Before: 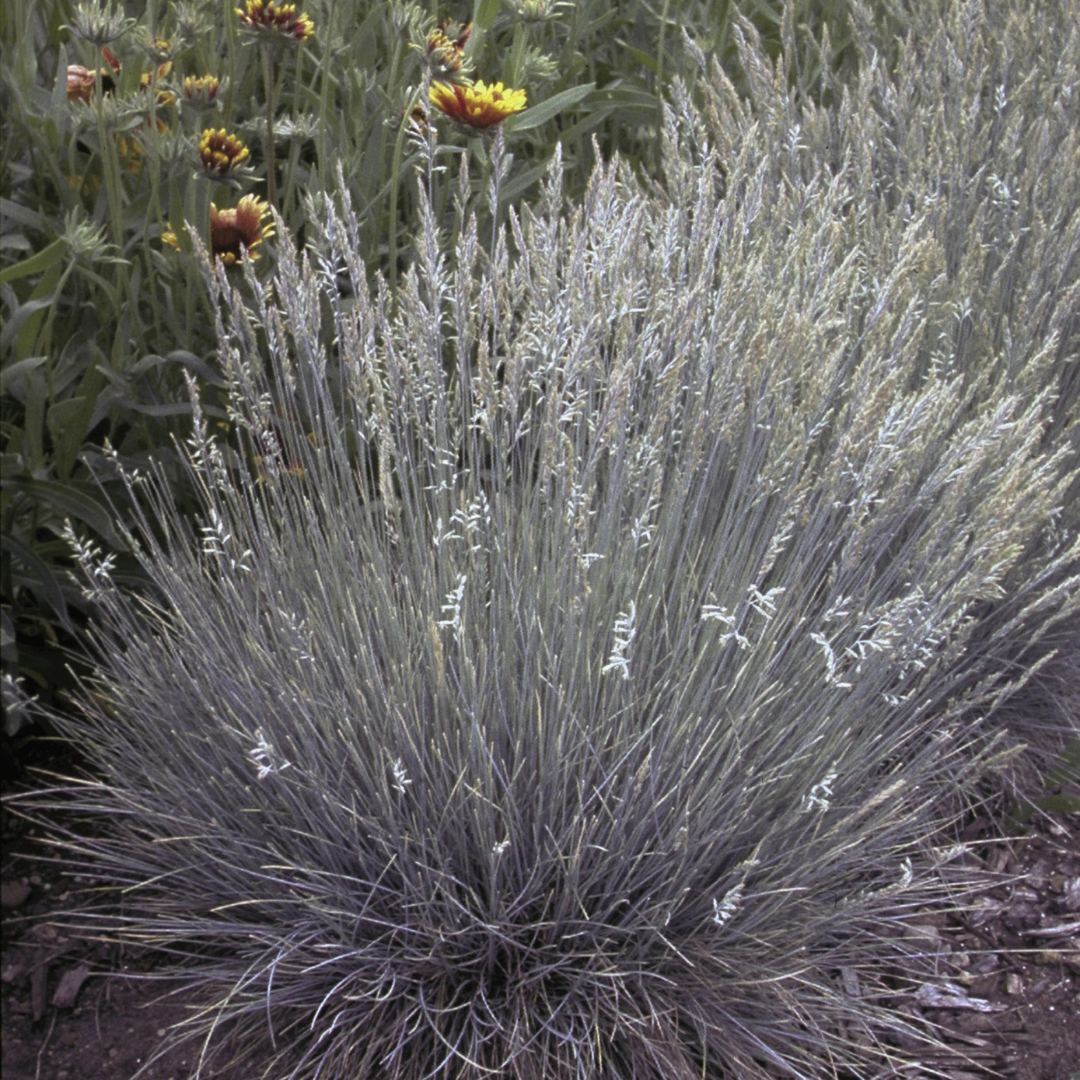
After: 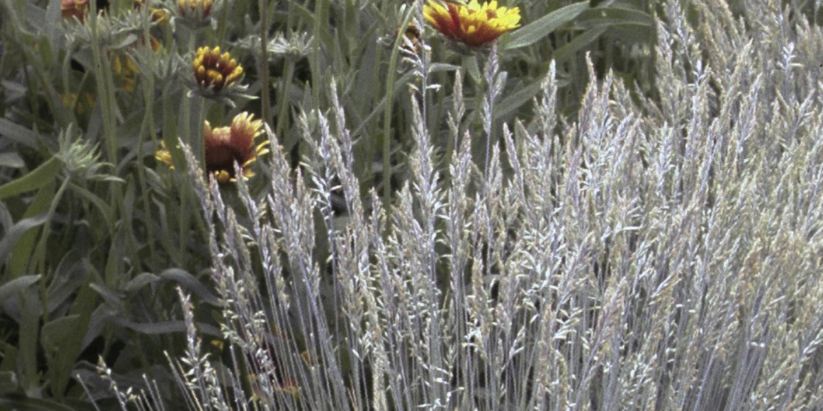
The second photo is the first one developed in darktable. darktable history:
crop: left 0.579%, top 7.627%, right 23.167%, bottom 54.275%
contrast brightness saturation: contrast 0.1, brightness 0.02, saturation 0.02
